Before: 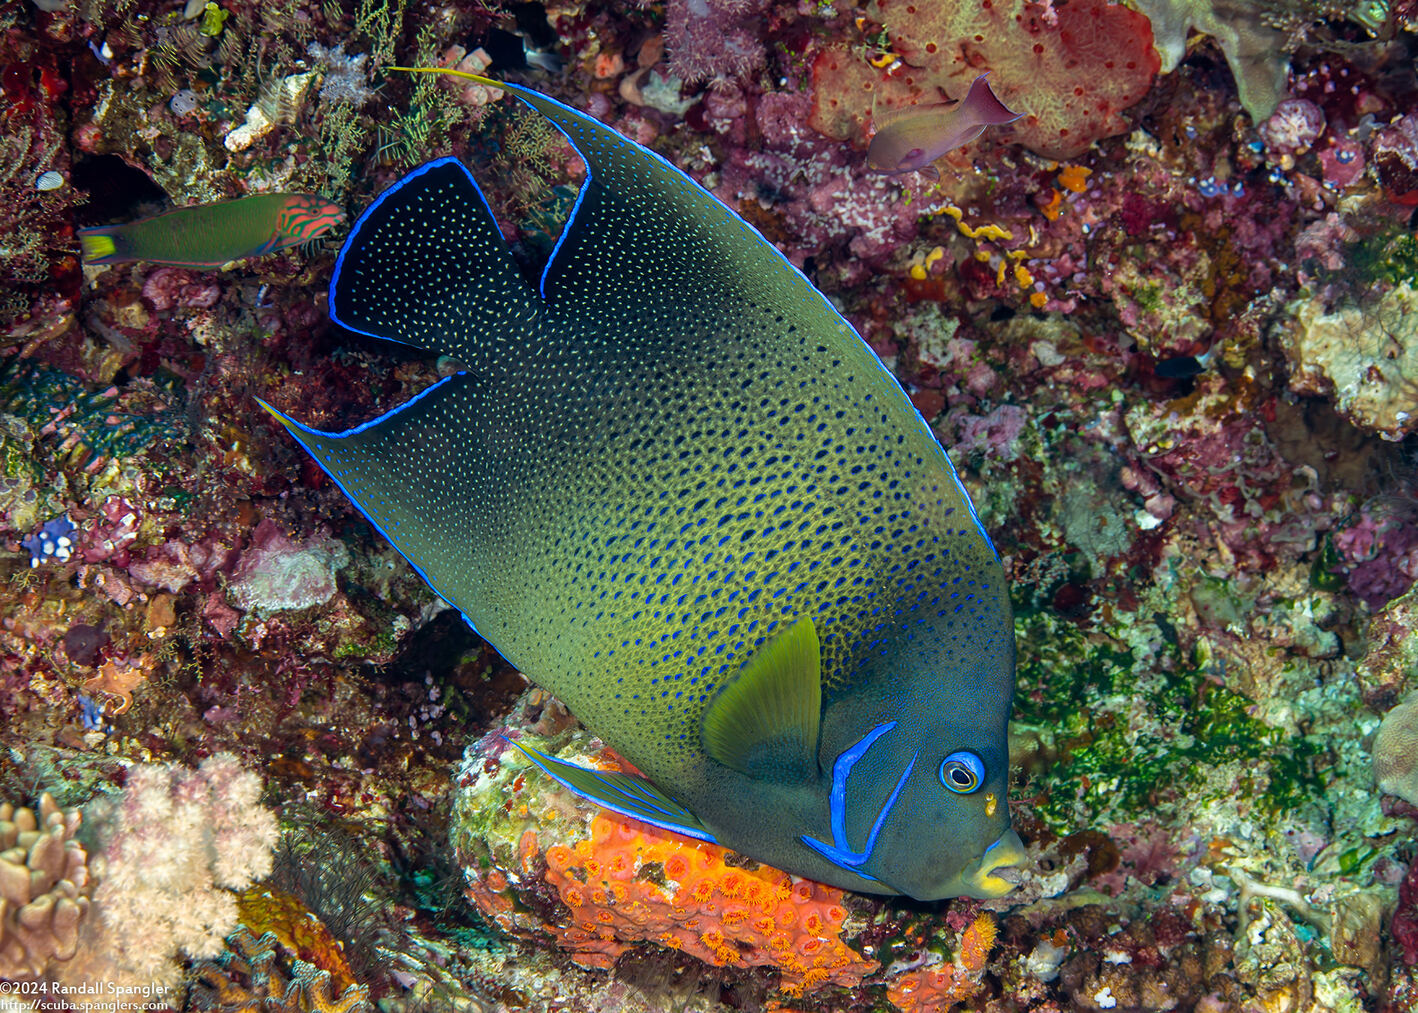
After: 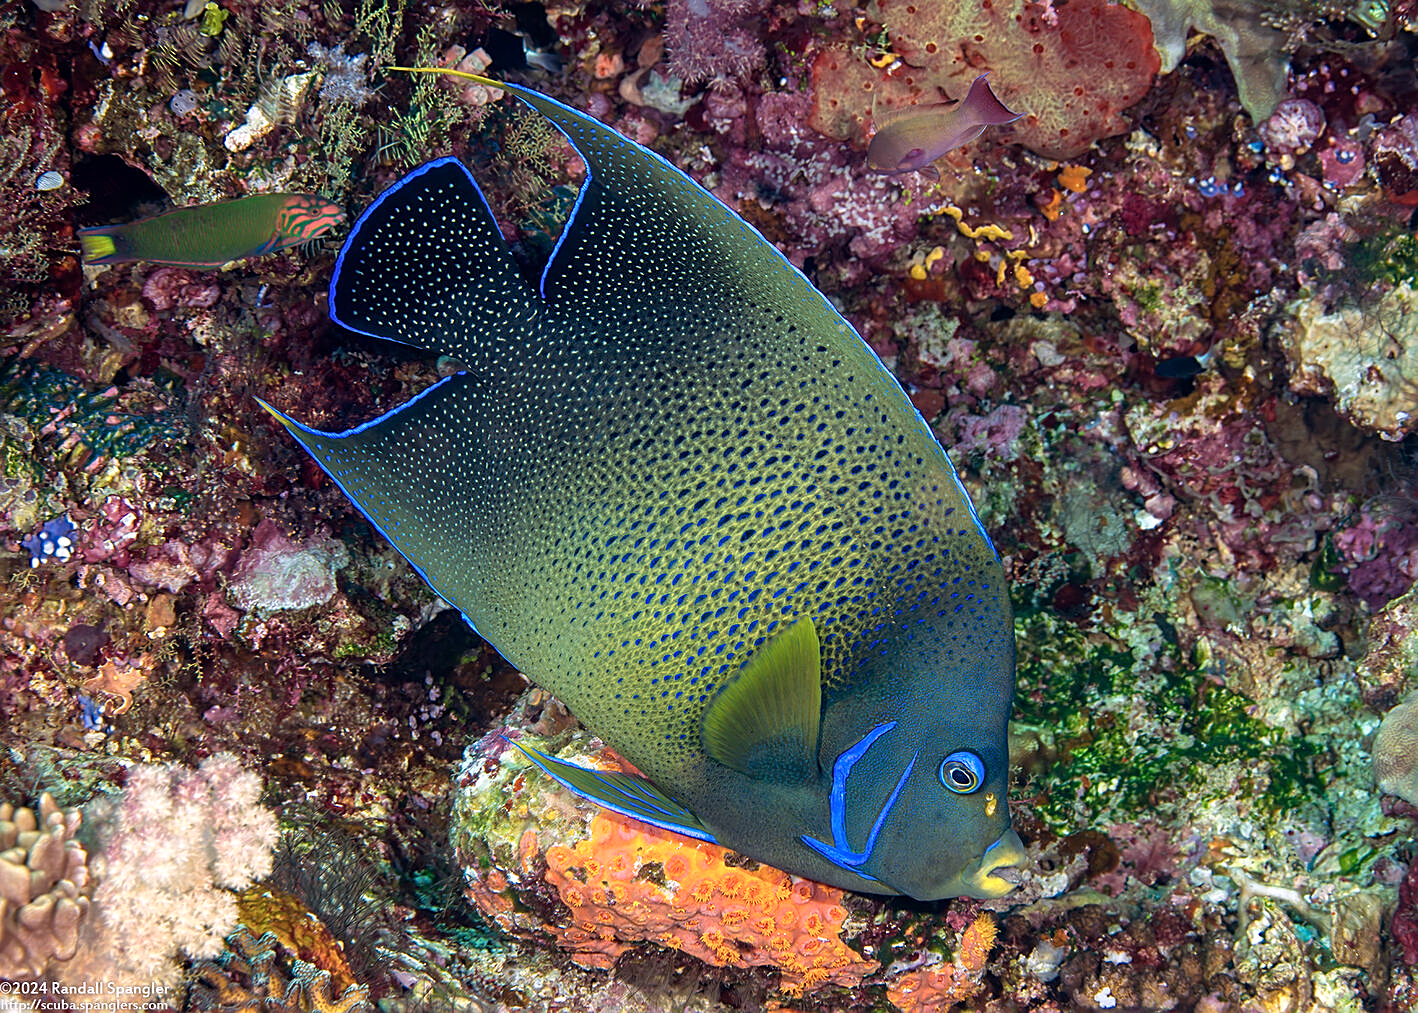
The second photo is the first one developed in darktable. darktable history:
color zones: curves: ch0 [(0, 0.558) (0.143, 0.559) (0.286, 0.529) (0.429, 0.505) (0.571, 0.5) (0.714, 0.5) (0.857, 0.5) (1, 0.558)]; ch1 [(0, 0.469) (0.01, 0.469) (0.12, 0.446) (0.248, 0.469) (0.5, 0.5) (0.748, 0.5) (0.99, 0.469) (1, 0.469)]
white balance: red 1.05, blue 1.072
sharpen: on, module defaults
